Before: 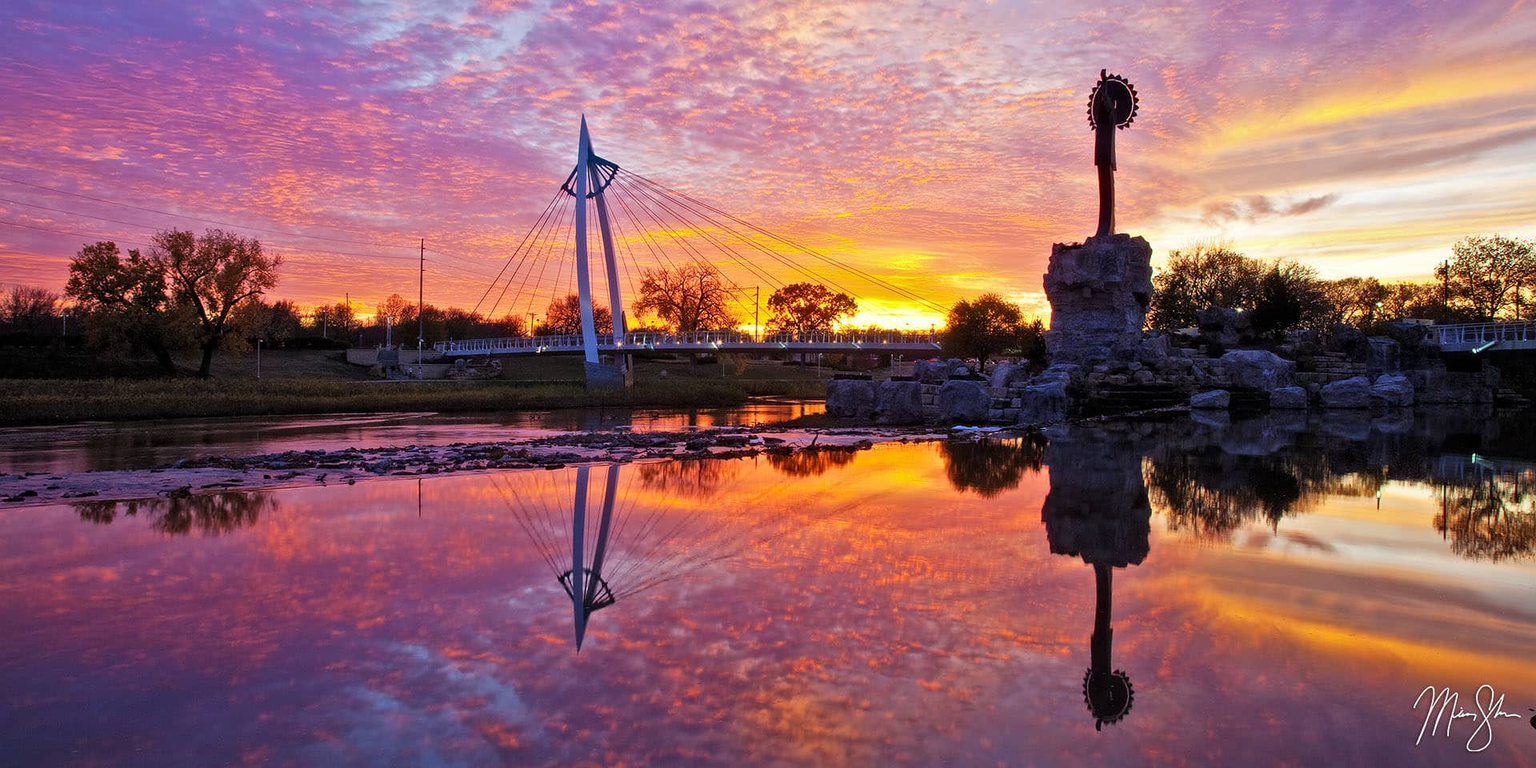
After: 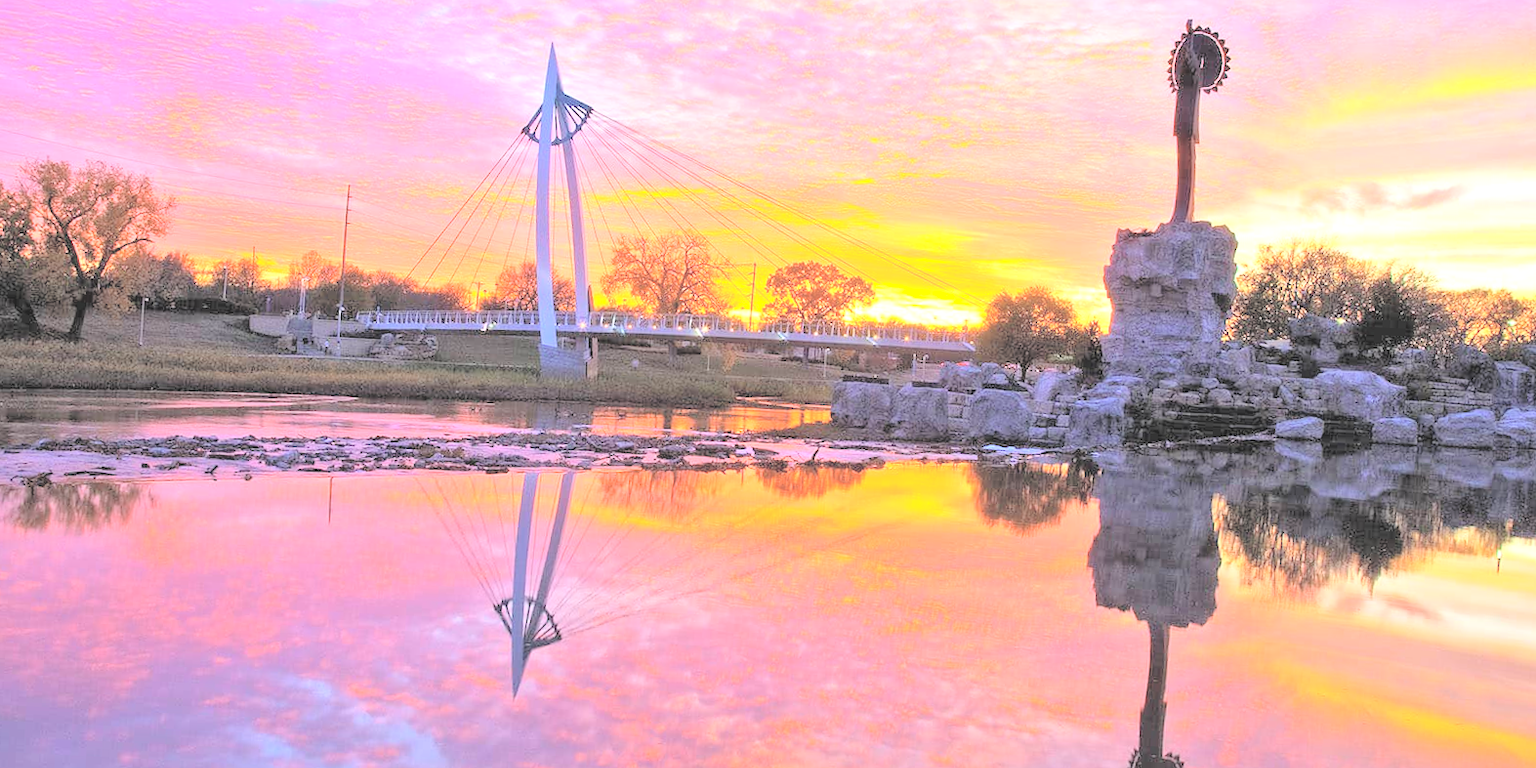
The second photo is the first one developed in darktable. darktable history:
crop and rotate: angle -2.84°, left 5.434%, top 5.202%, right 4.602%, bottom 4.736%
exposure: black level correction 0, exposure 0.499 EV, compensate exposure bias true, compensate highlight preservation false
contrast brightness saturation: brightness 0.997
